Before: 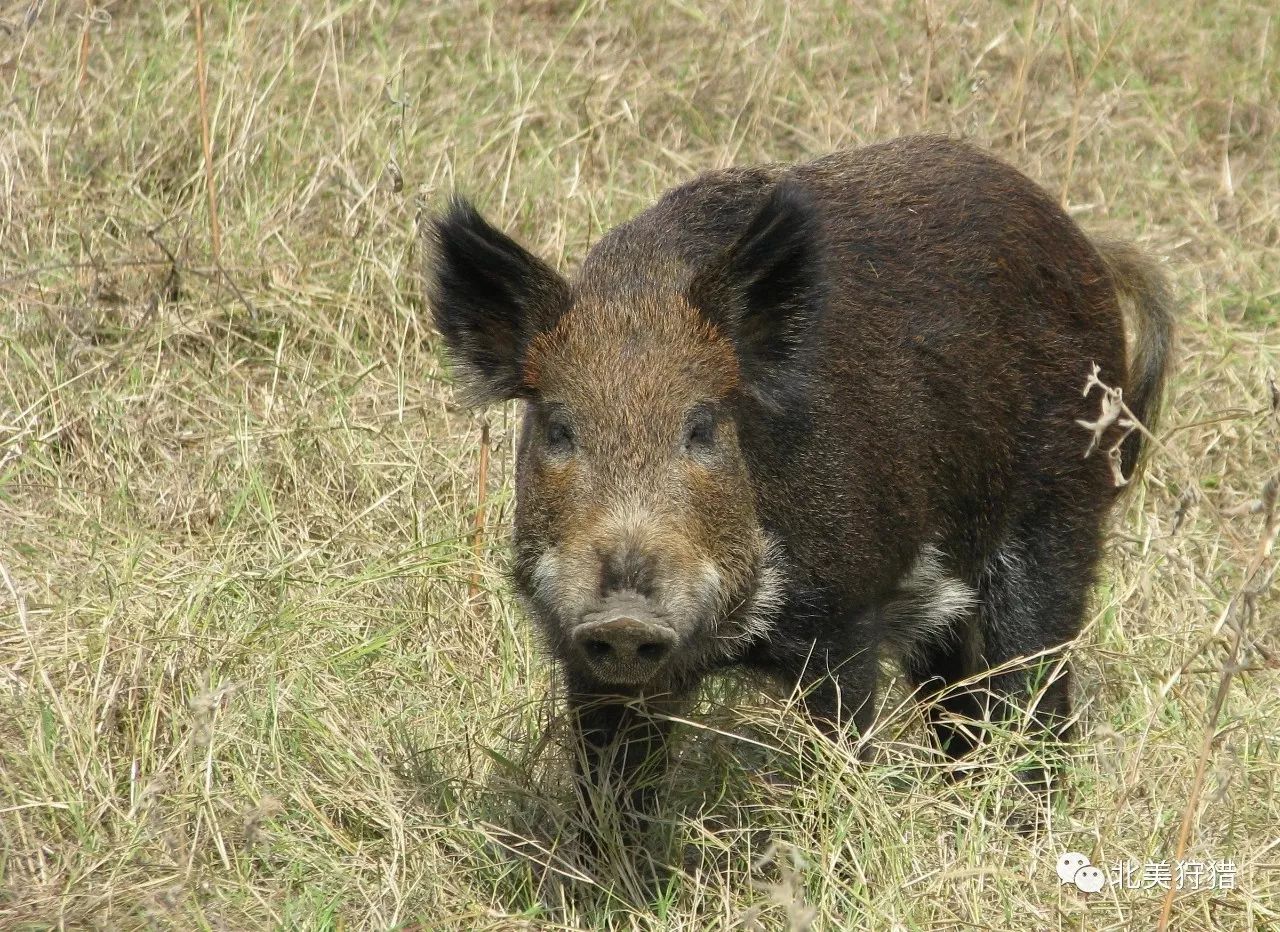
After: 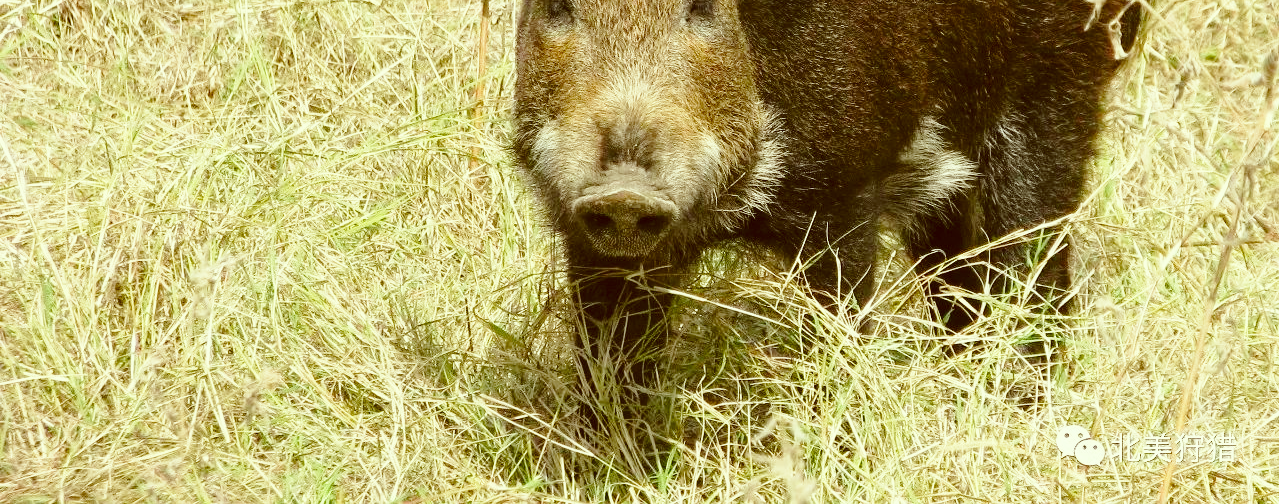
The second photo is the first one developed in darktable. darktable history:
crop and rotate: top 45.891%, right 0.053%
color correction: highlights a* -6.18, highlights b* 9.54, shadows a* 10.83, shadows b* 23.55
base curve: curves: ch0 [(0, 0) (0.028, 0.03) (0.121, 0.232) (0.46, 0.748) (0.859, 0.968) (1, 1)], preserve colors none
